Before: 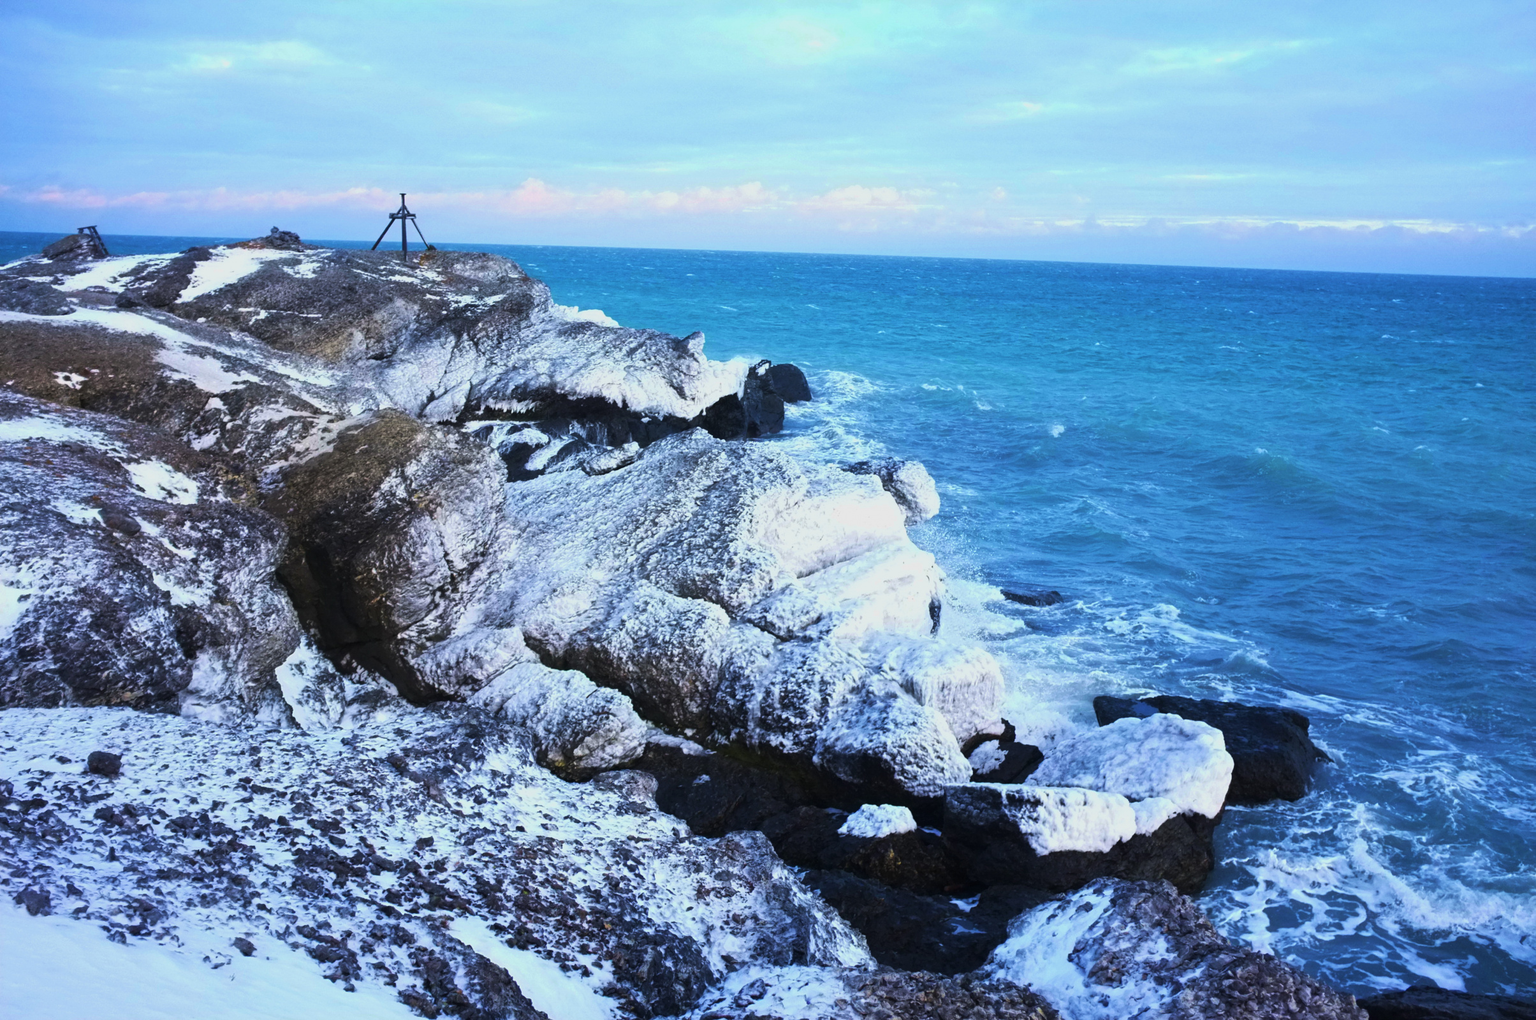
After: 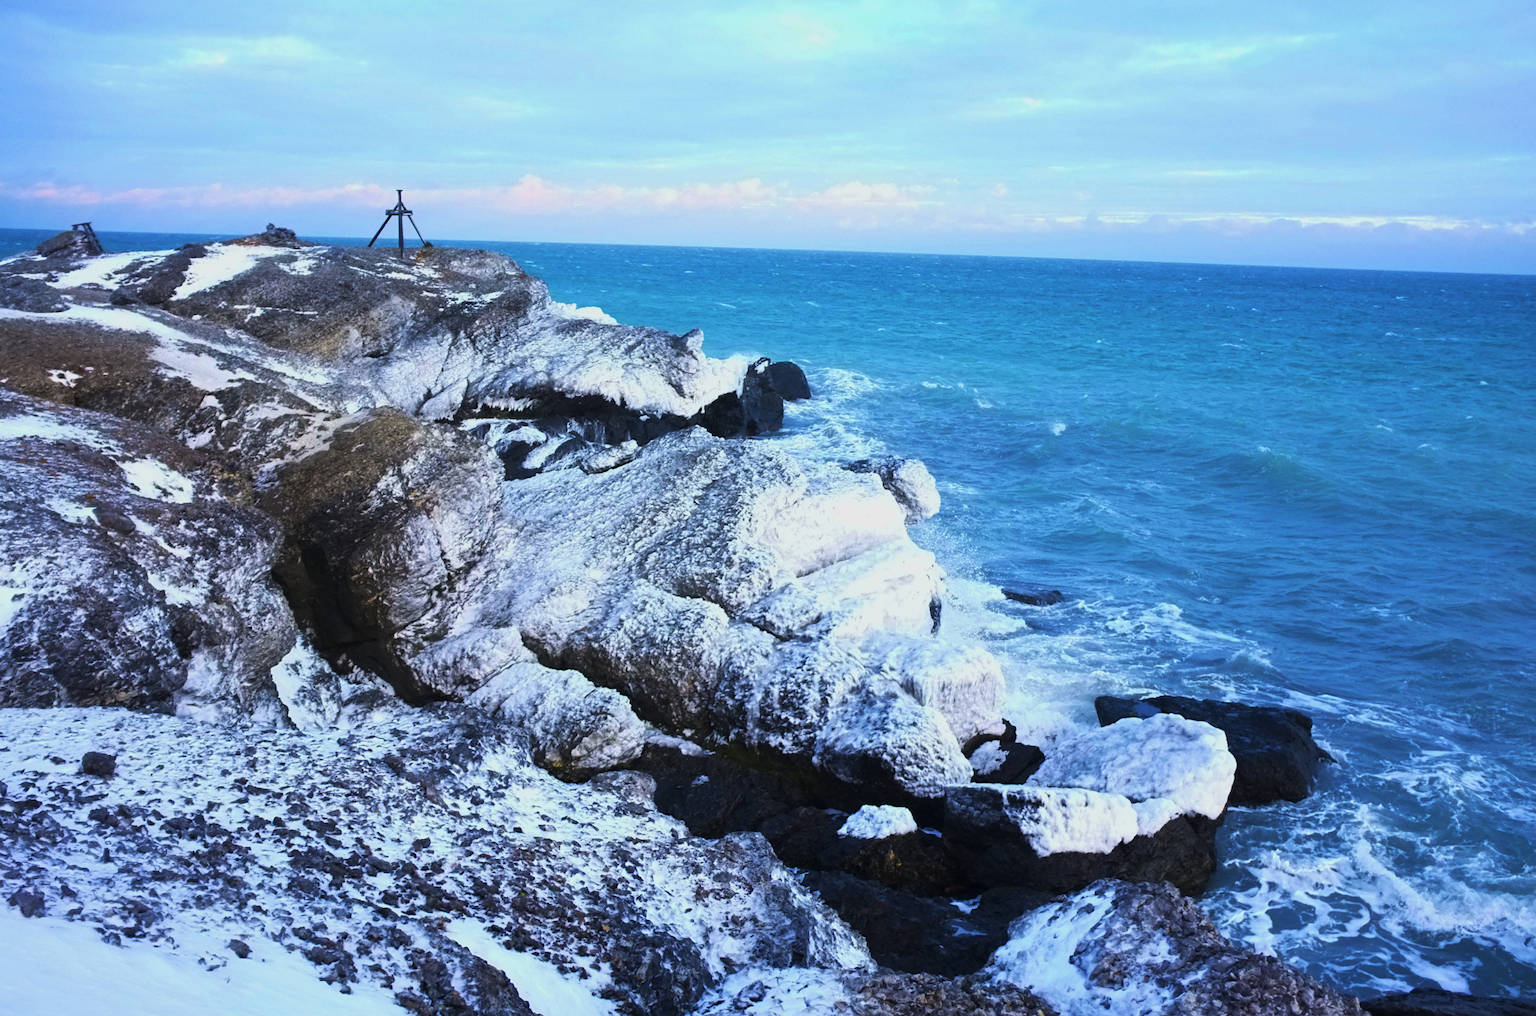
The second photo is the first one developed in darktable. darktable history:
crop: left 0.437%, top 0.517%, right 0.245%, bottom 0.523%
